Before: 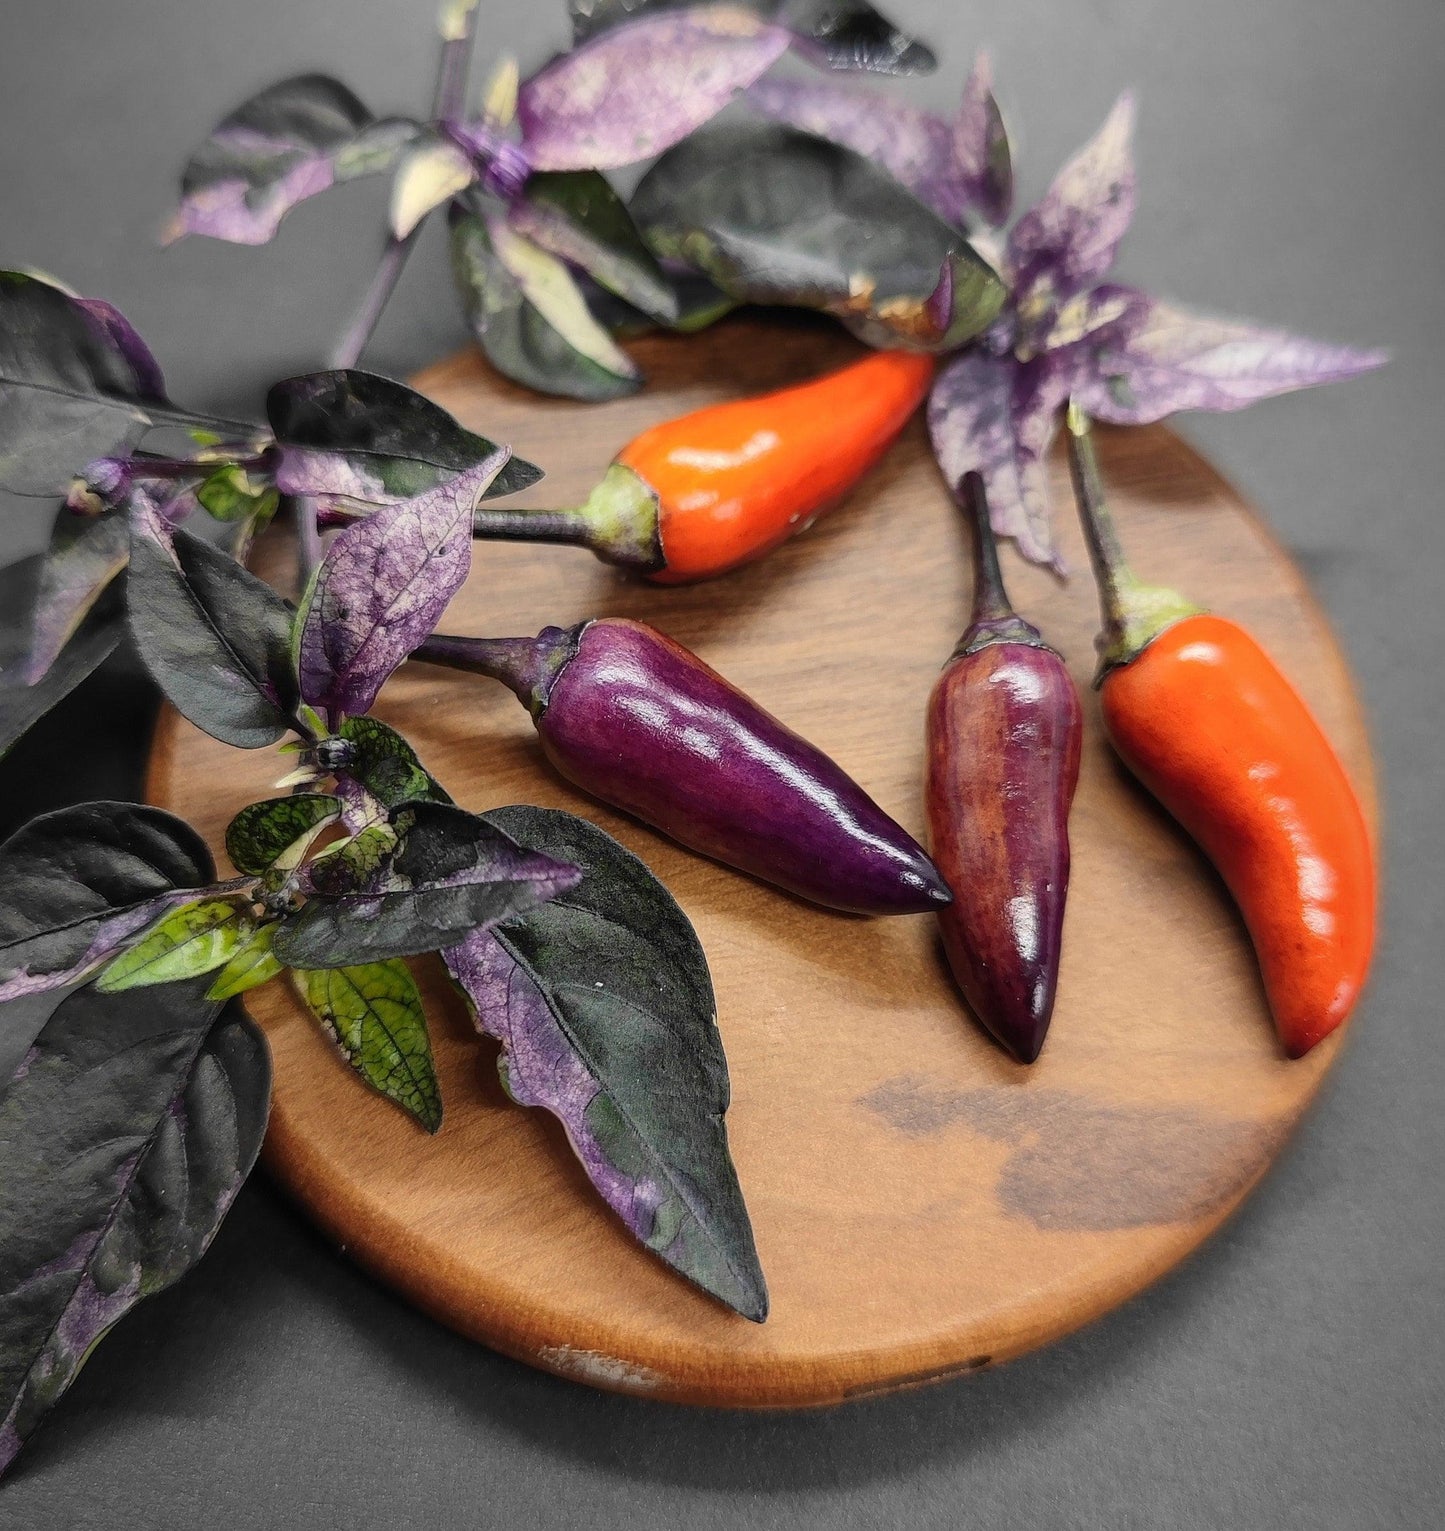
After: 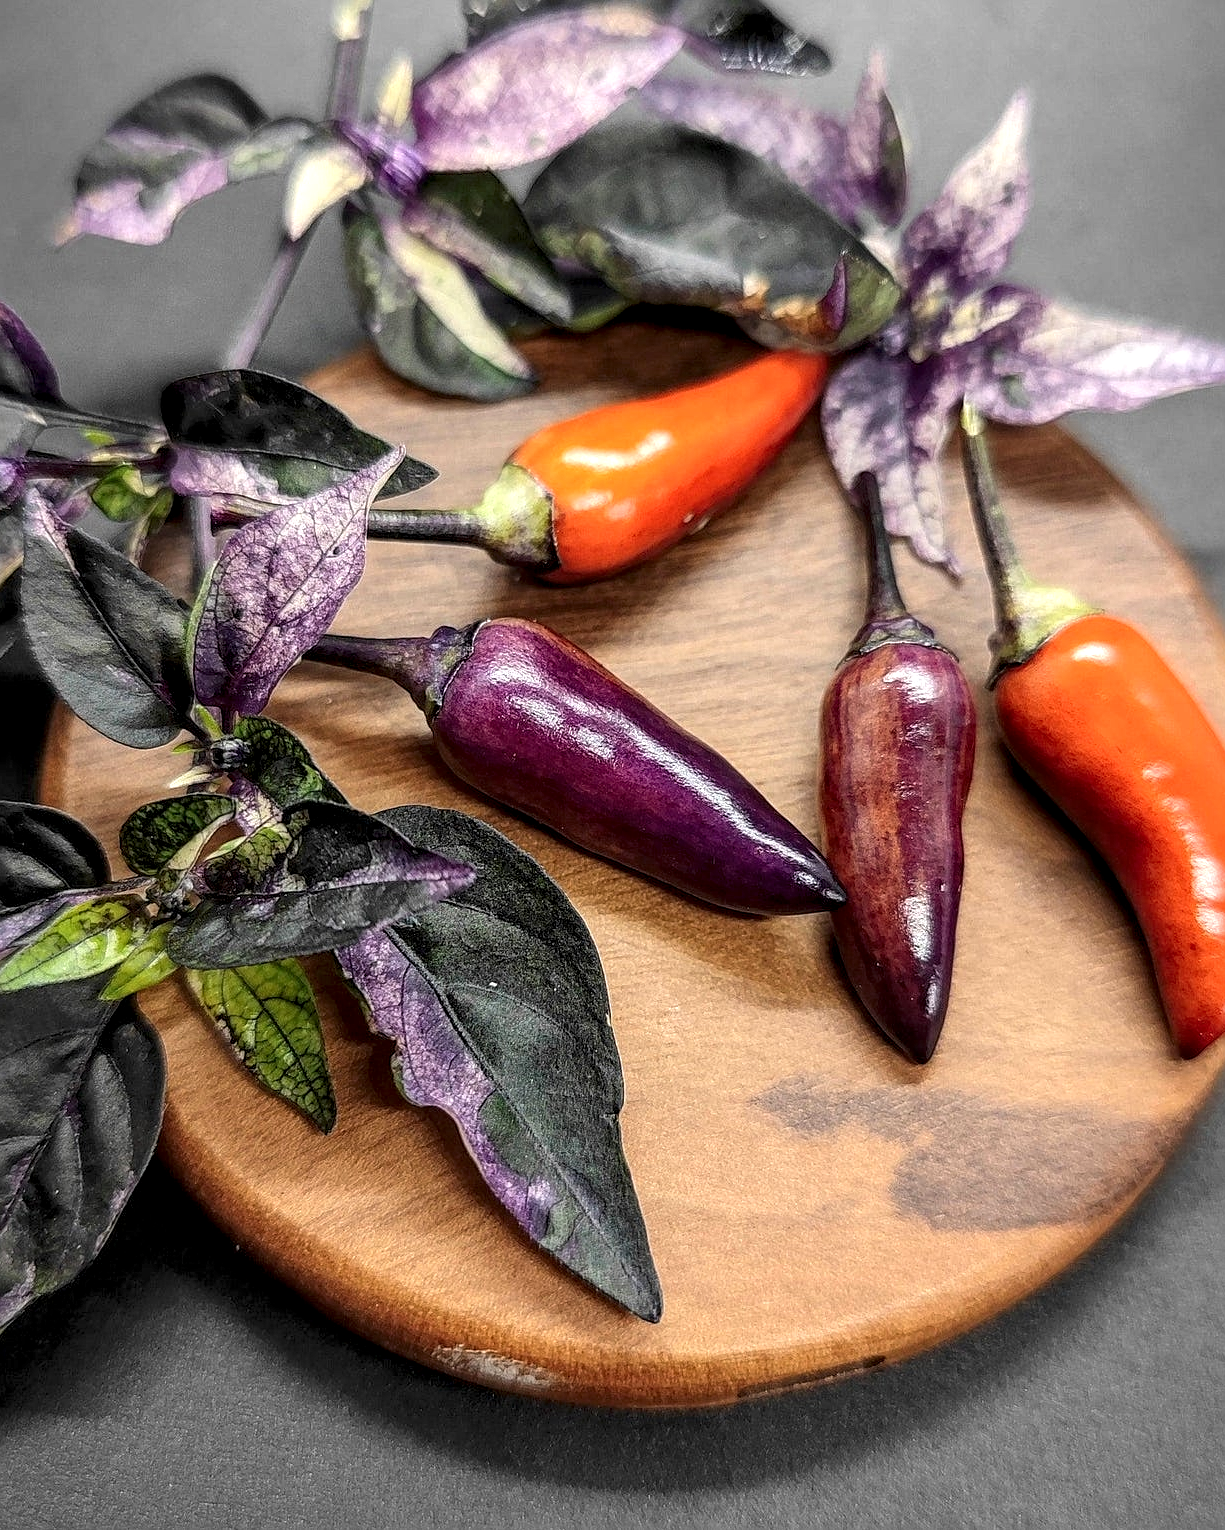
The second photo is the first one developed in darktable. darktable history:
local contrast: detail 150%
crop: left 7.366%, right 7.844%
exposure: exposure 0.203 EV, compensate highlight preservation false
sharpen: radius 2.172, amount 0.387, threshold 0.131
